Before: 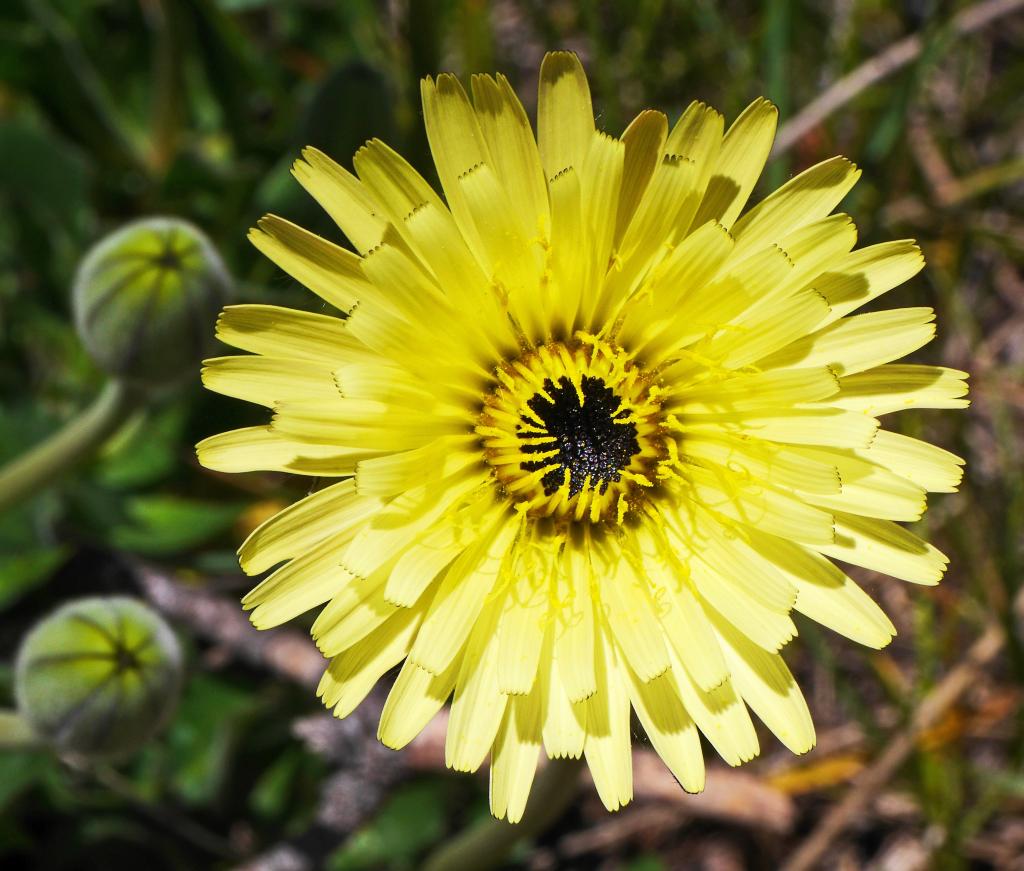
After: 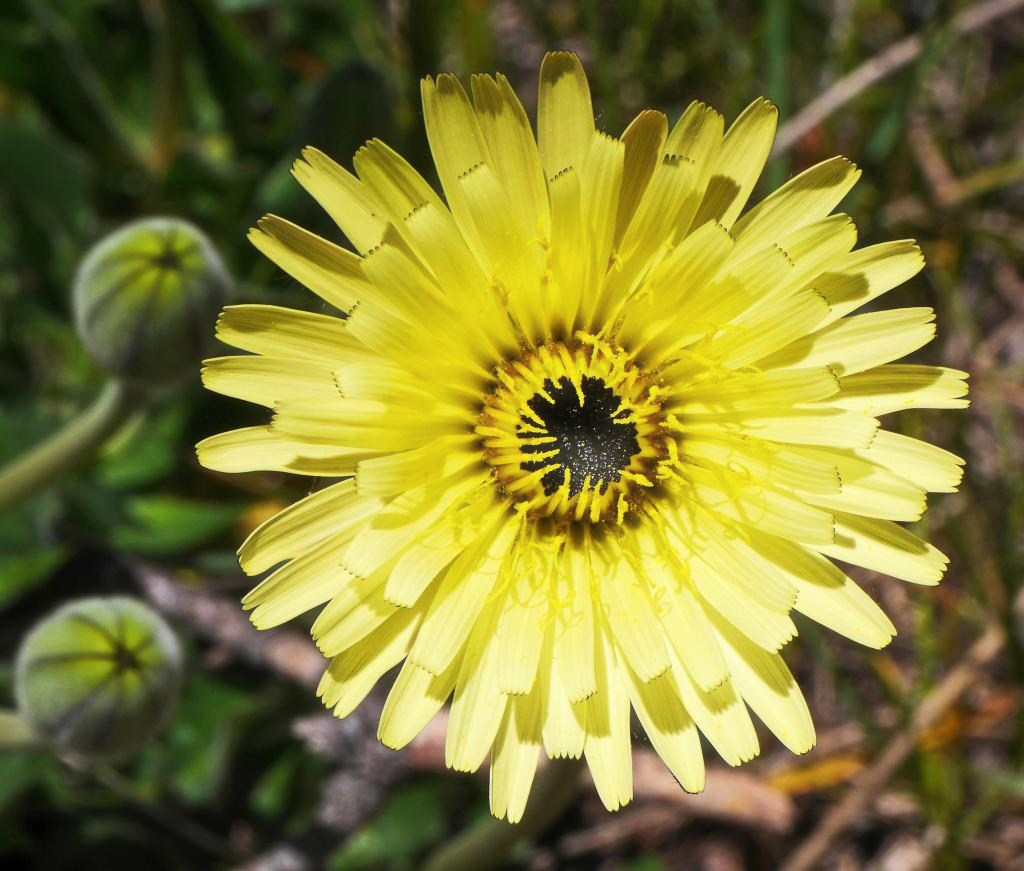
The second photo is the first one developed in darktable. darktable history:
haze removal: strength -0.1, adaptive false
exposure: exposure -0.01 EV, compensate highlight preservation false
